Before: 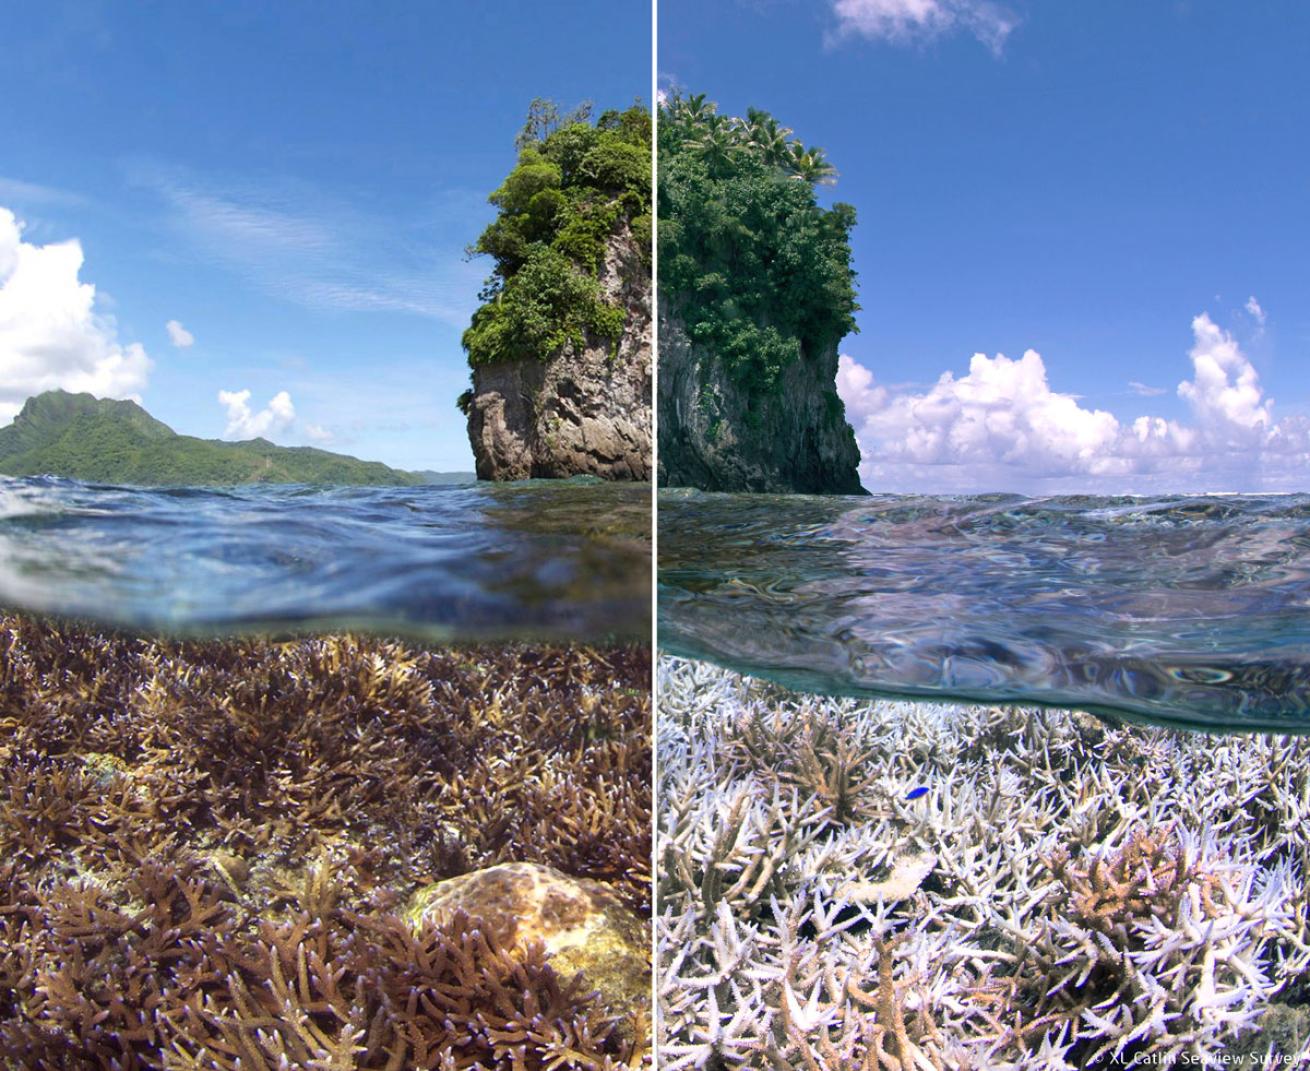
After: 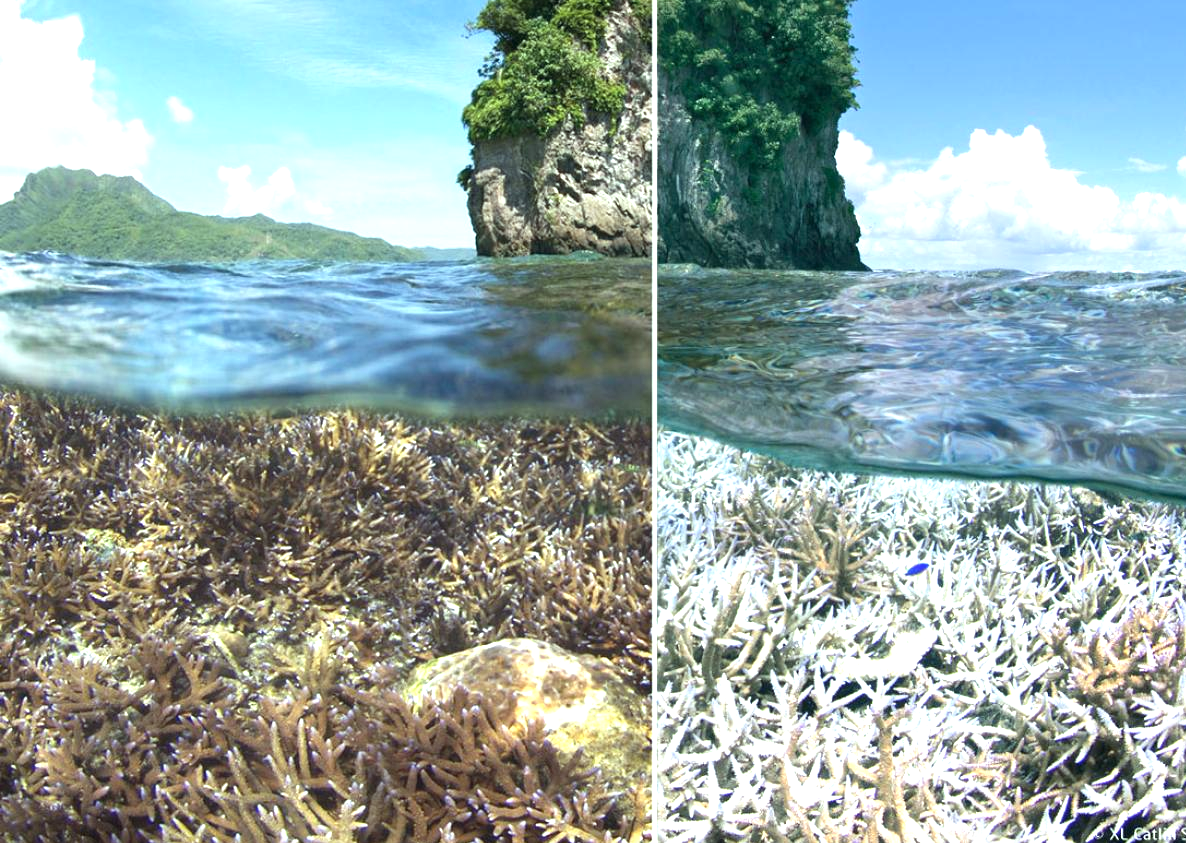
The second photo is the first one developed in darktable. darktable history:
contrast brightness saturation: contrast -0.05, saturation -0.41
crop: top 20.916%, right 9.437%, bottom 0.316%
exposure: black level correction 0, exposure 1 EV, compensate exposure bias true, compensate highlight preservation false
color correction: highlights a* -7.33, highlights b* 1.26, shadows a* -3.55, saturation 1.4
